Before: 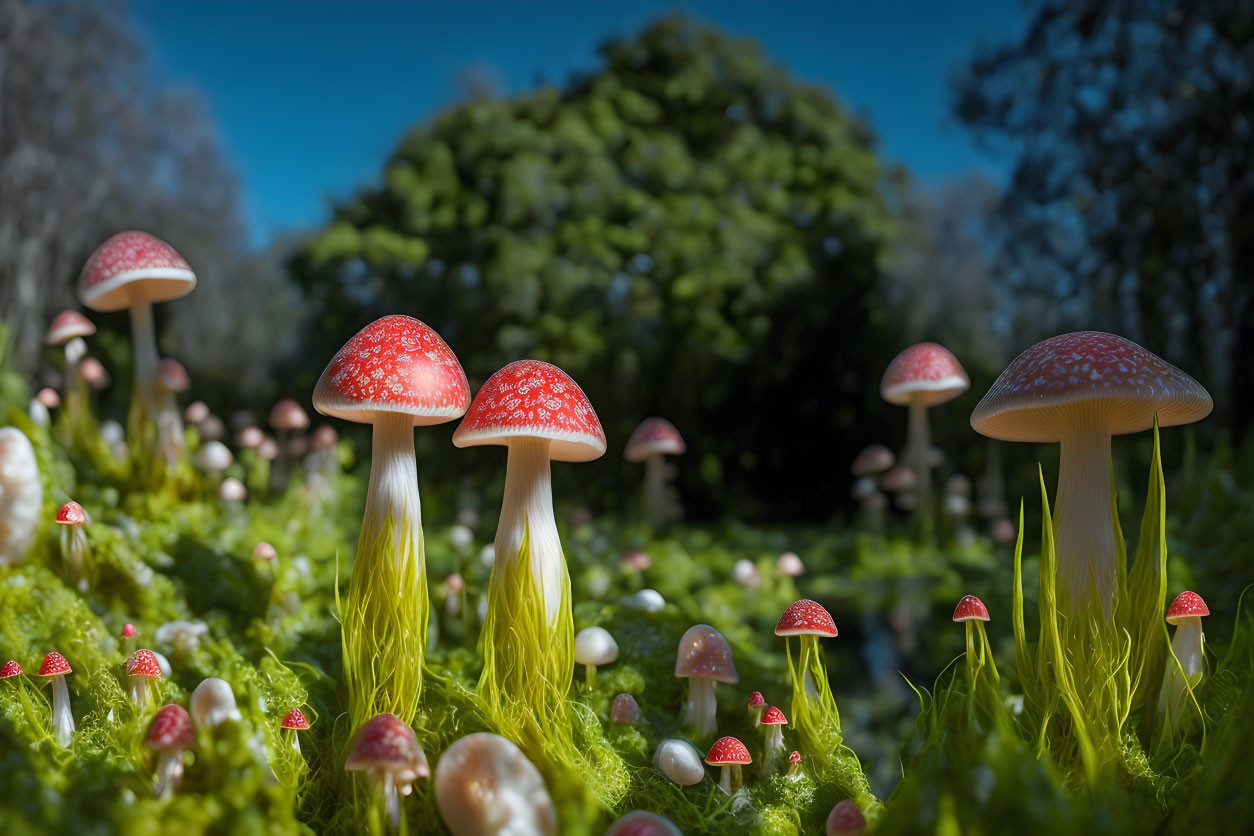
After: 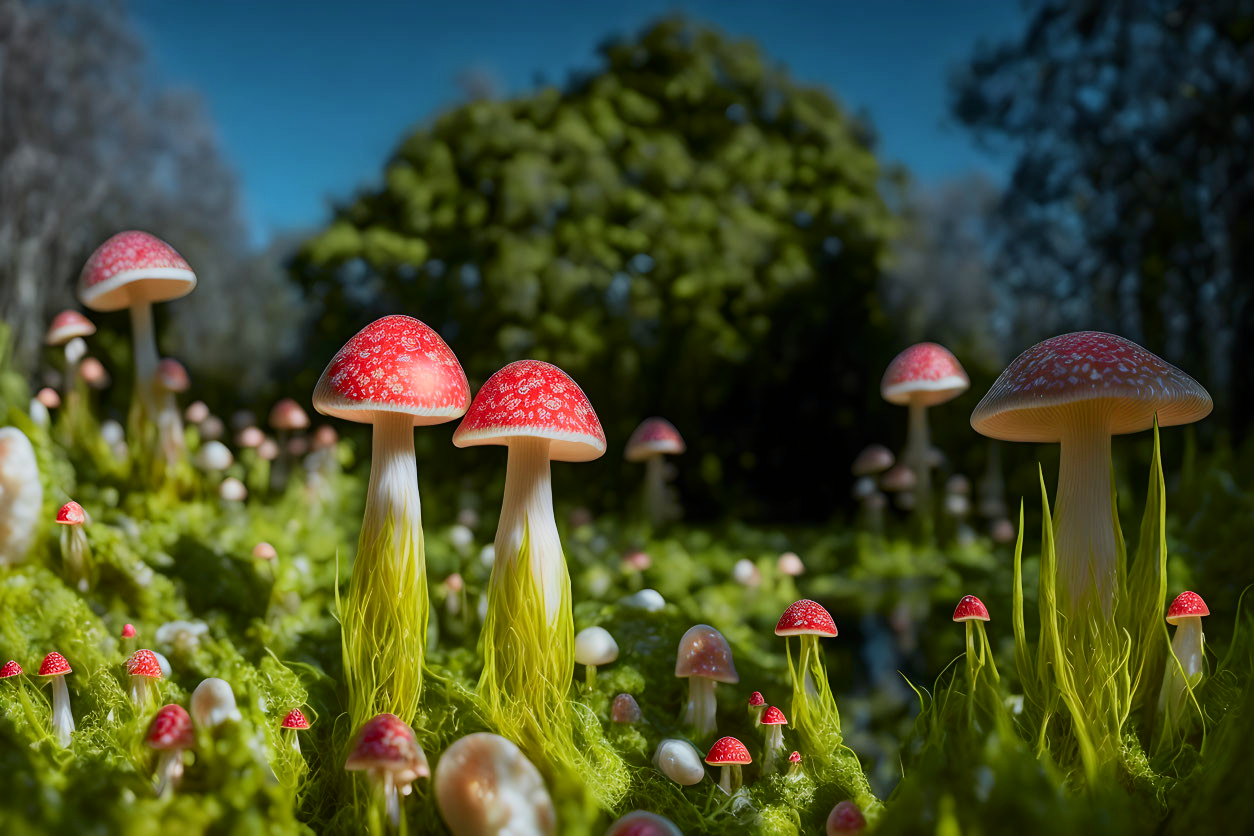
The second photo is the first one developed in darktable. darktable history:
tone curve: curves: ch0 [(0, 0) (0.091, 0.066) (0.184, 0.16) (0.491, 0.519) (0.748, 0.765) (1, 0.919)]; ch1 [(0, 0) (0.179, 0.173) (0.322, 0.32) (0.424, 0.424) (0.502, 0.5) (0.56, 0.575) (0.631, 0.675) (0.777, 0.806) (1, 1)]; ch2 [(0, 0) (0.434, 0.447) (0.497, 0.498) (0.539, 0.566) (0.676, 0.691) (1, 1)], color space Lab, independent channels, preserve colors none
